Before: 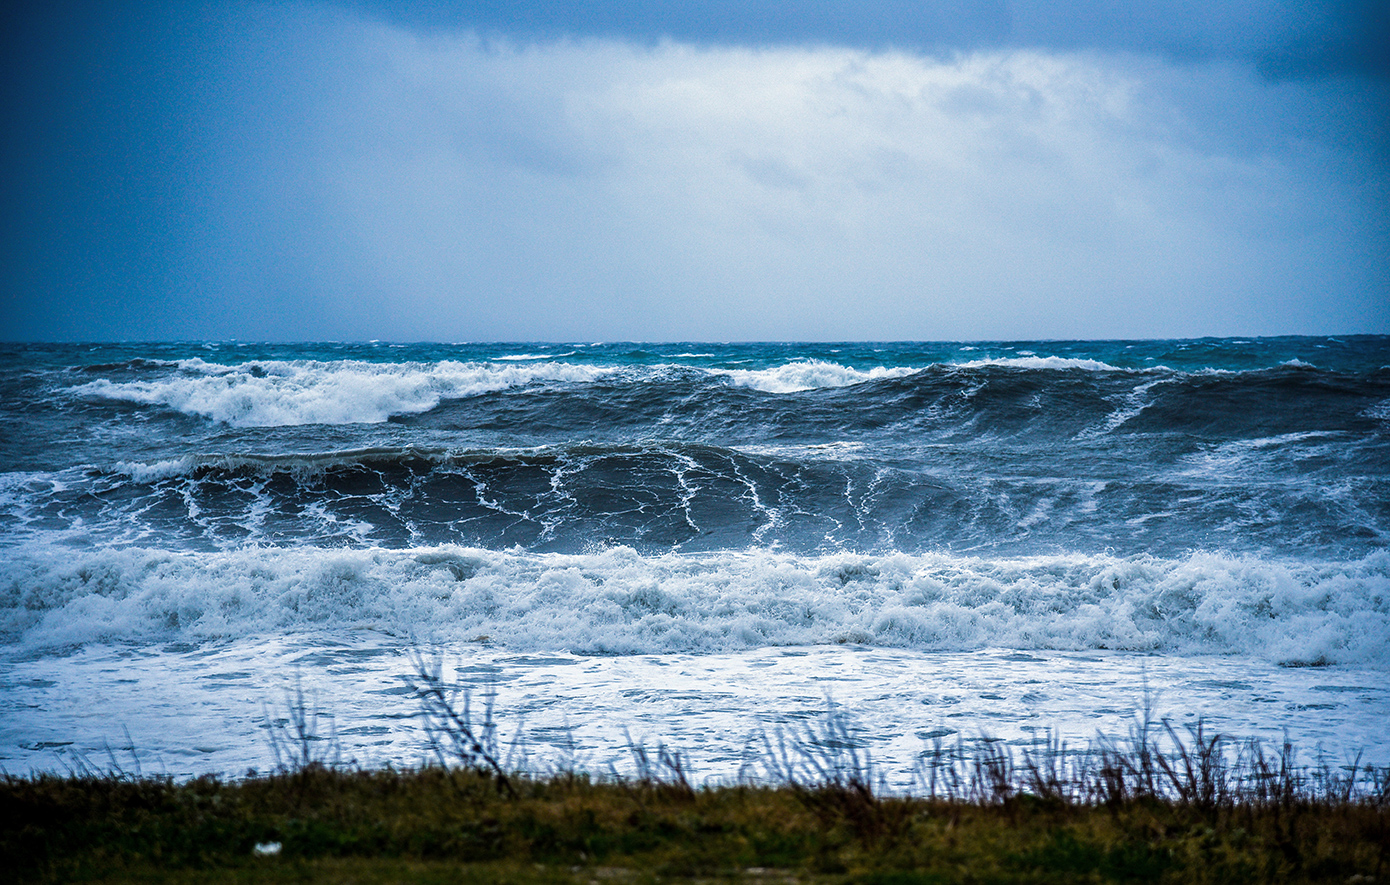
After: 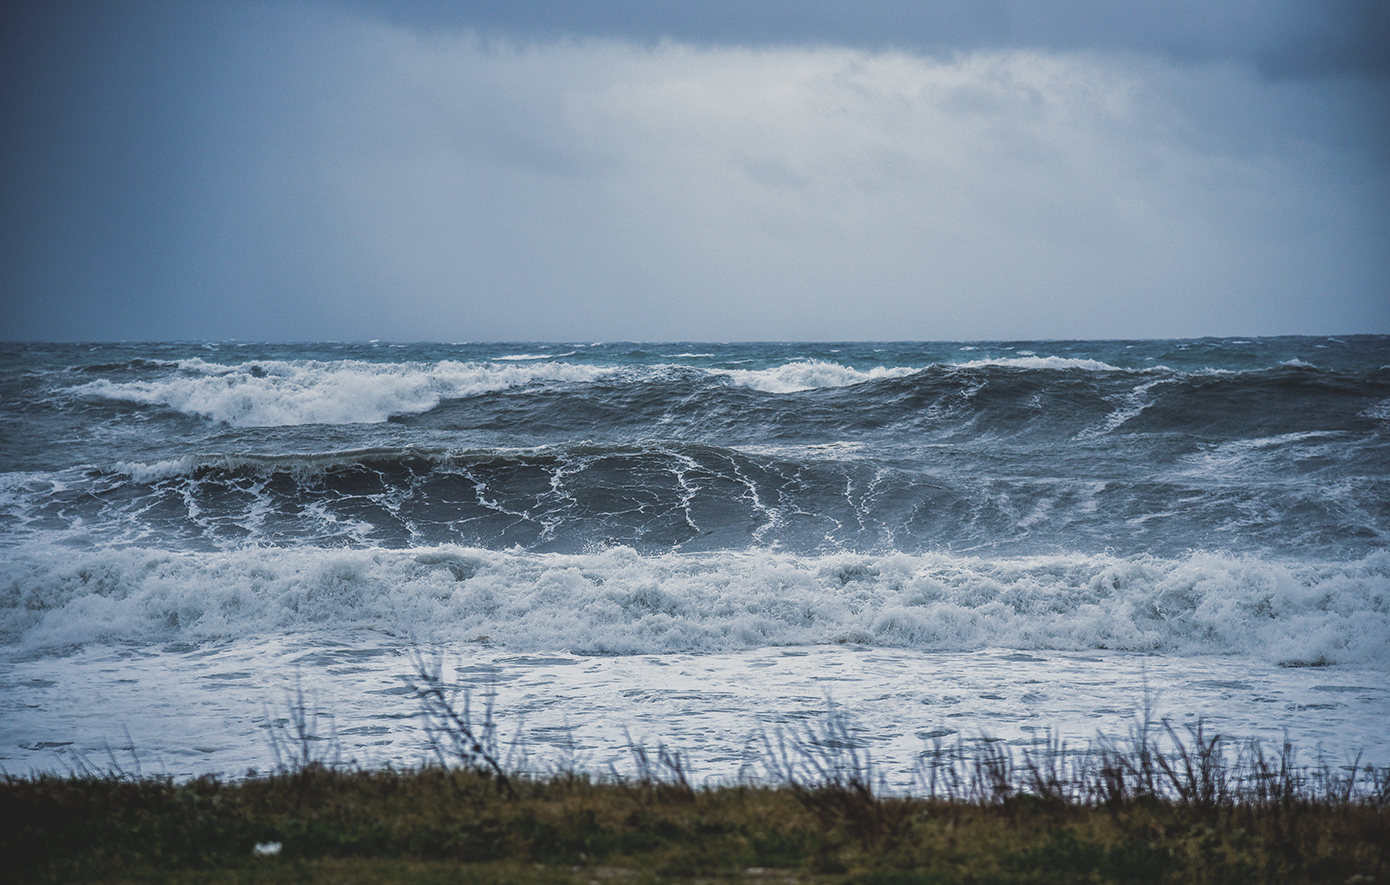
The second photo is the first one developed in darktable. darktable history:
contrast brightness saturation: contrast -0.242, saturation -0.435
